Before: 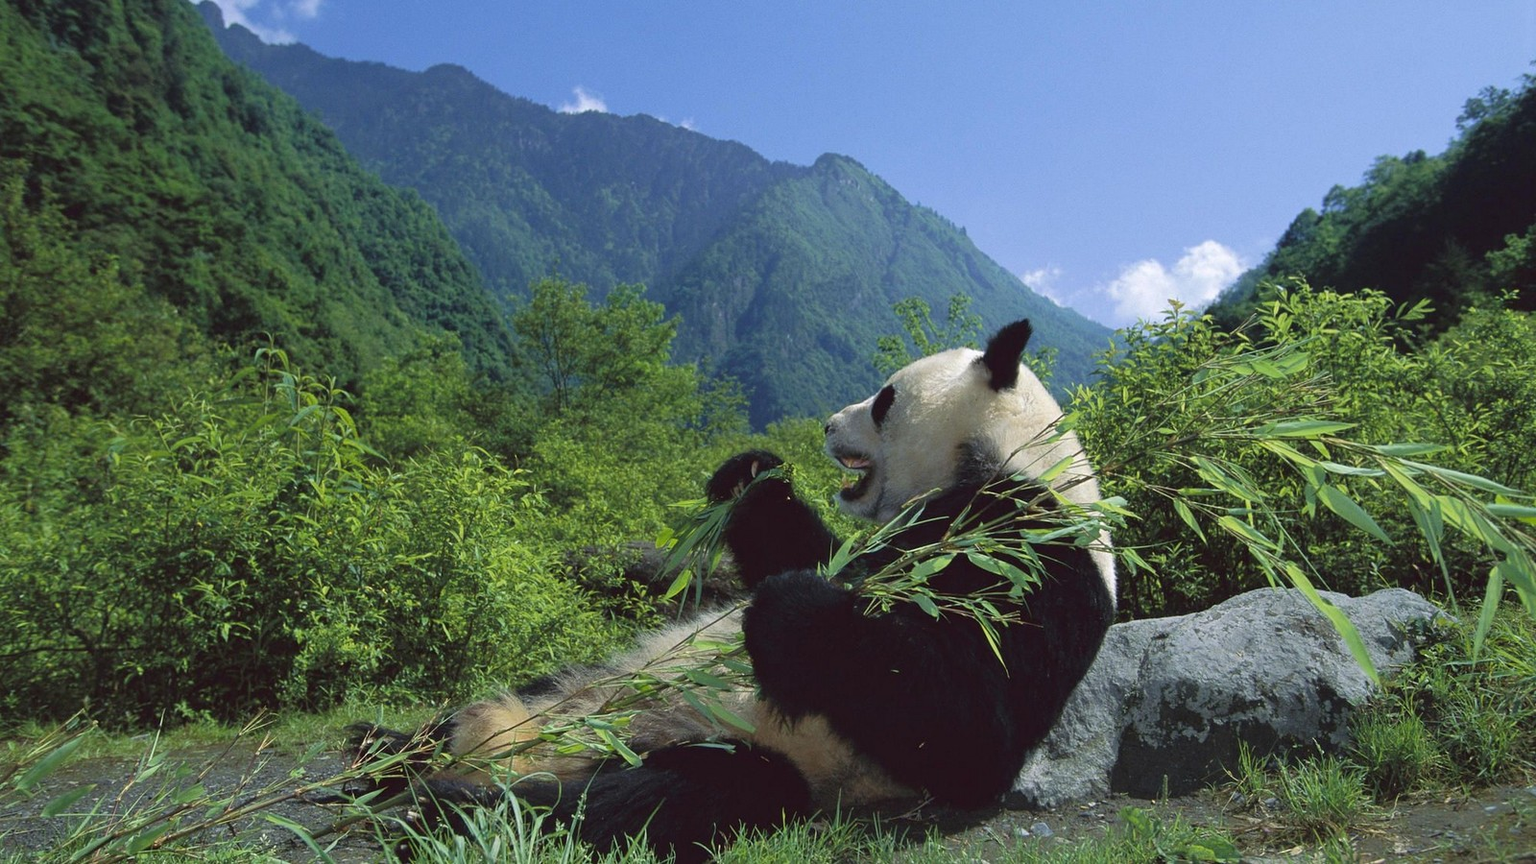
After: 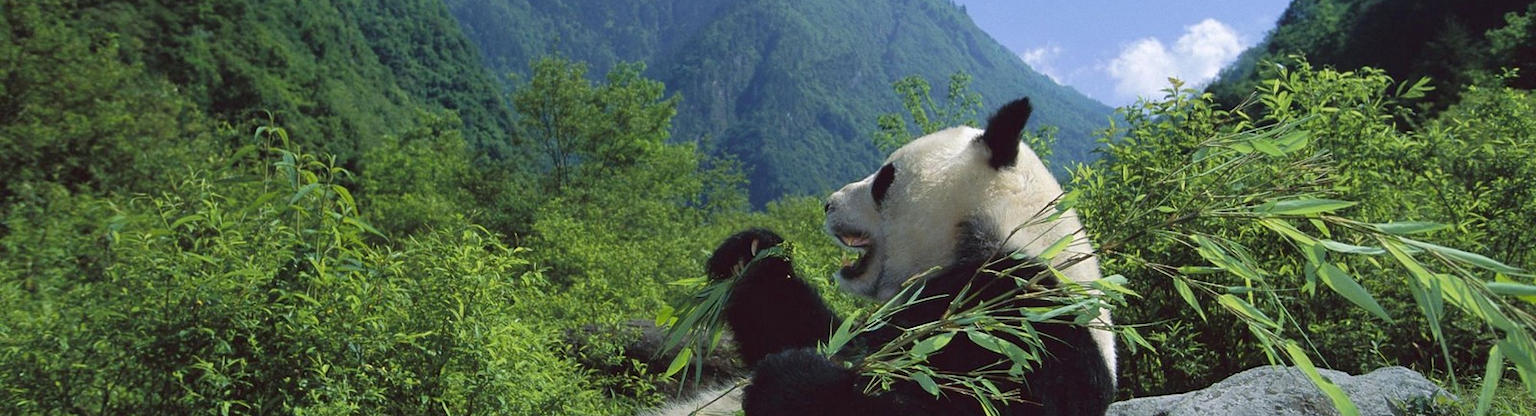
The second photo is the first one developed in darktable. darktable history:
exposure: black level correction 0.001, compensate highlight preservation false
crop and rotate: top 25.722%, bottom 25.99%
